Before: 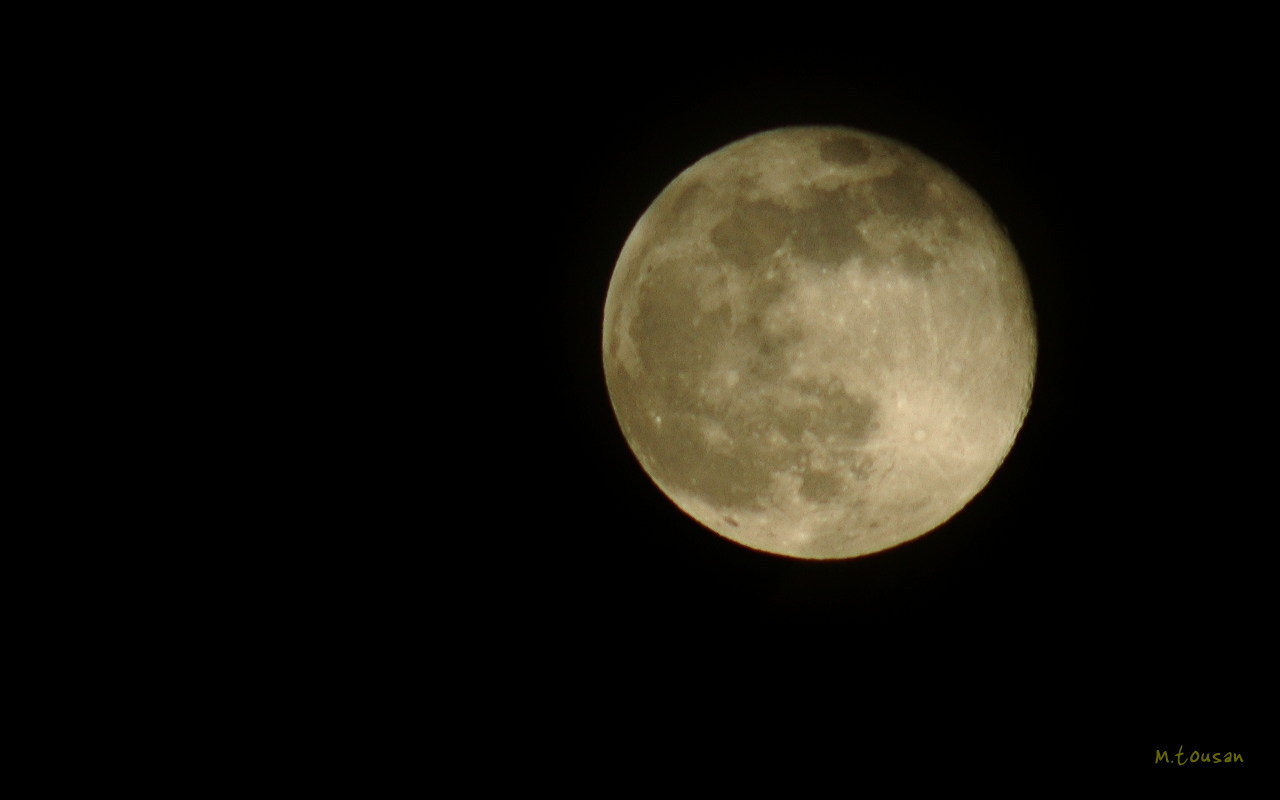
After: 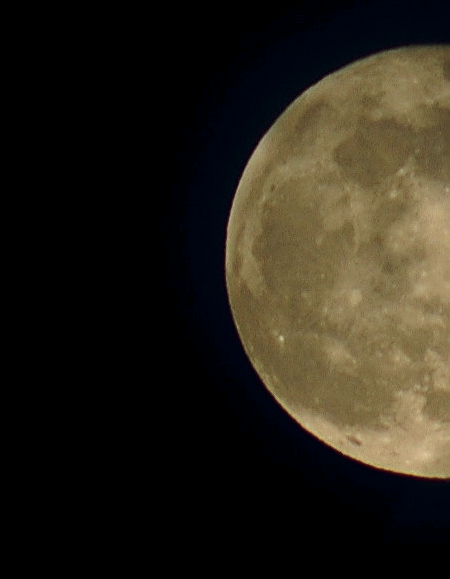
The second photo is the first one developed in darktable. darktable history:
sharpen: on, module defaults
crop and rotate: left 29.476%, top 10.214%, right 35.32%, bottom 17.333%
color balance rgb: shadows lift › hue 87.51°, highlights gain › chroma 1.62%, highlights gain › hue 55.1°, global offset › chroma 0.06%, global offset › hue 253.66°, linear chroma grading › global chroma 0.5%
